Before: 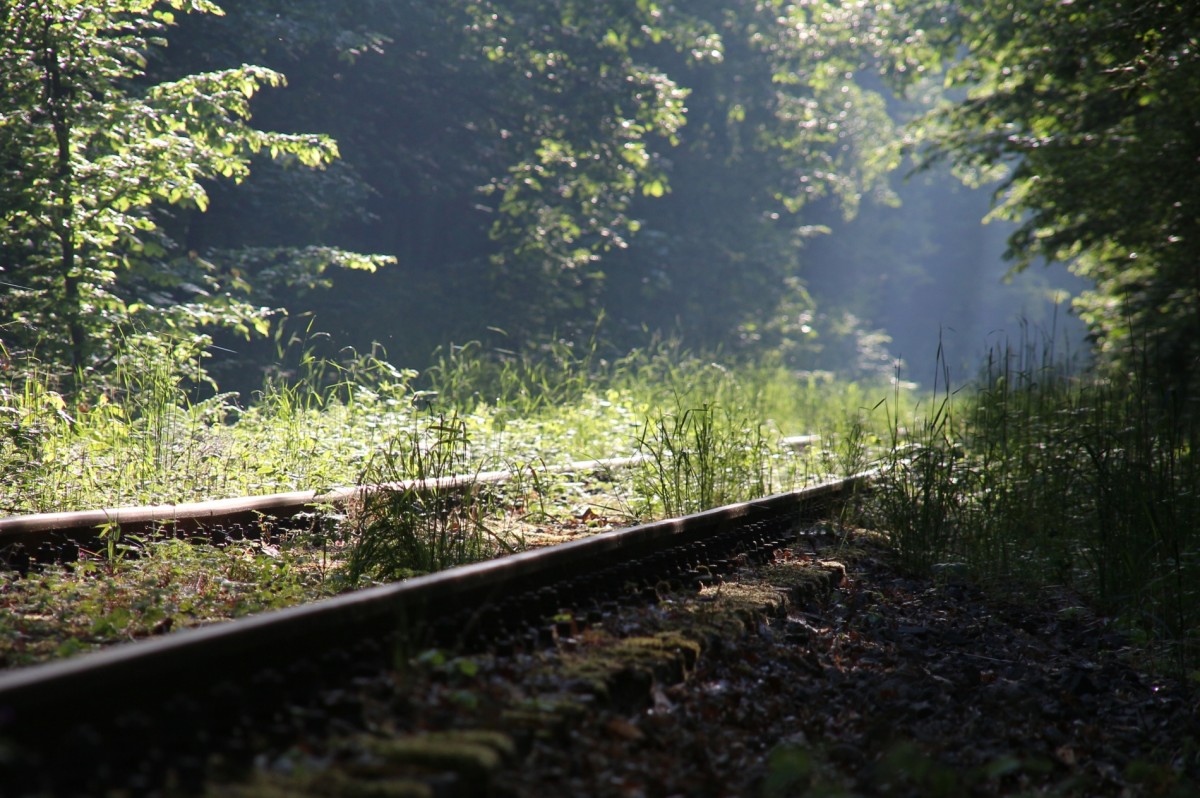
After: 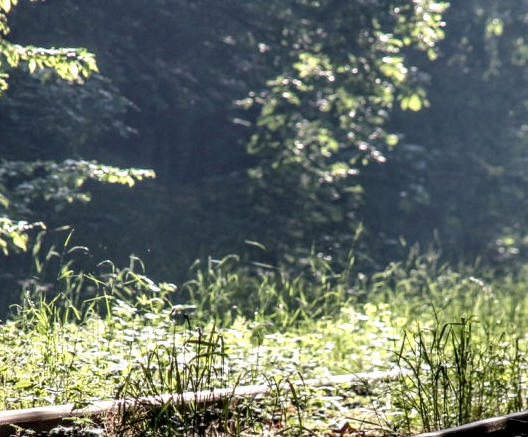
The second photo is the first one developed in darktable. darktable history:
exposure: black level correction 0.005, exposure 0.014 EV, compensate highlight preservation false
crop: left 20.248%, top 10.86%, right 35.675%, bottom 34.321%
local contrast: highlights 0%, shadows 0%, detail 182%
contrast brightness saturation: saturation -0.05
